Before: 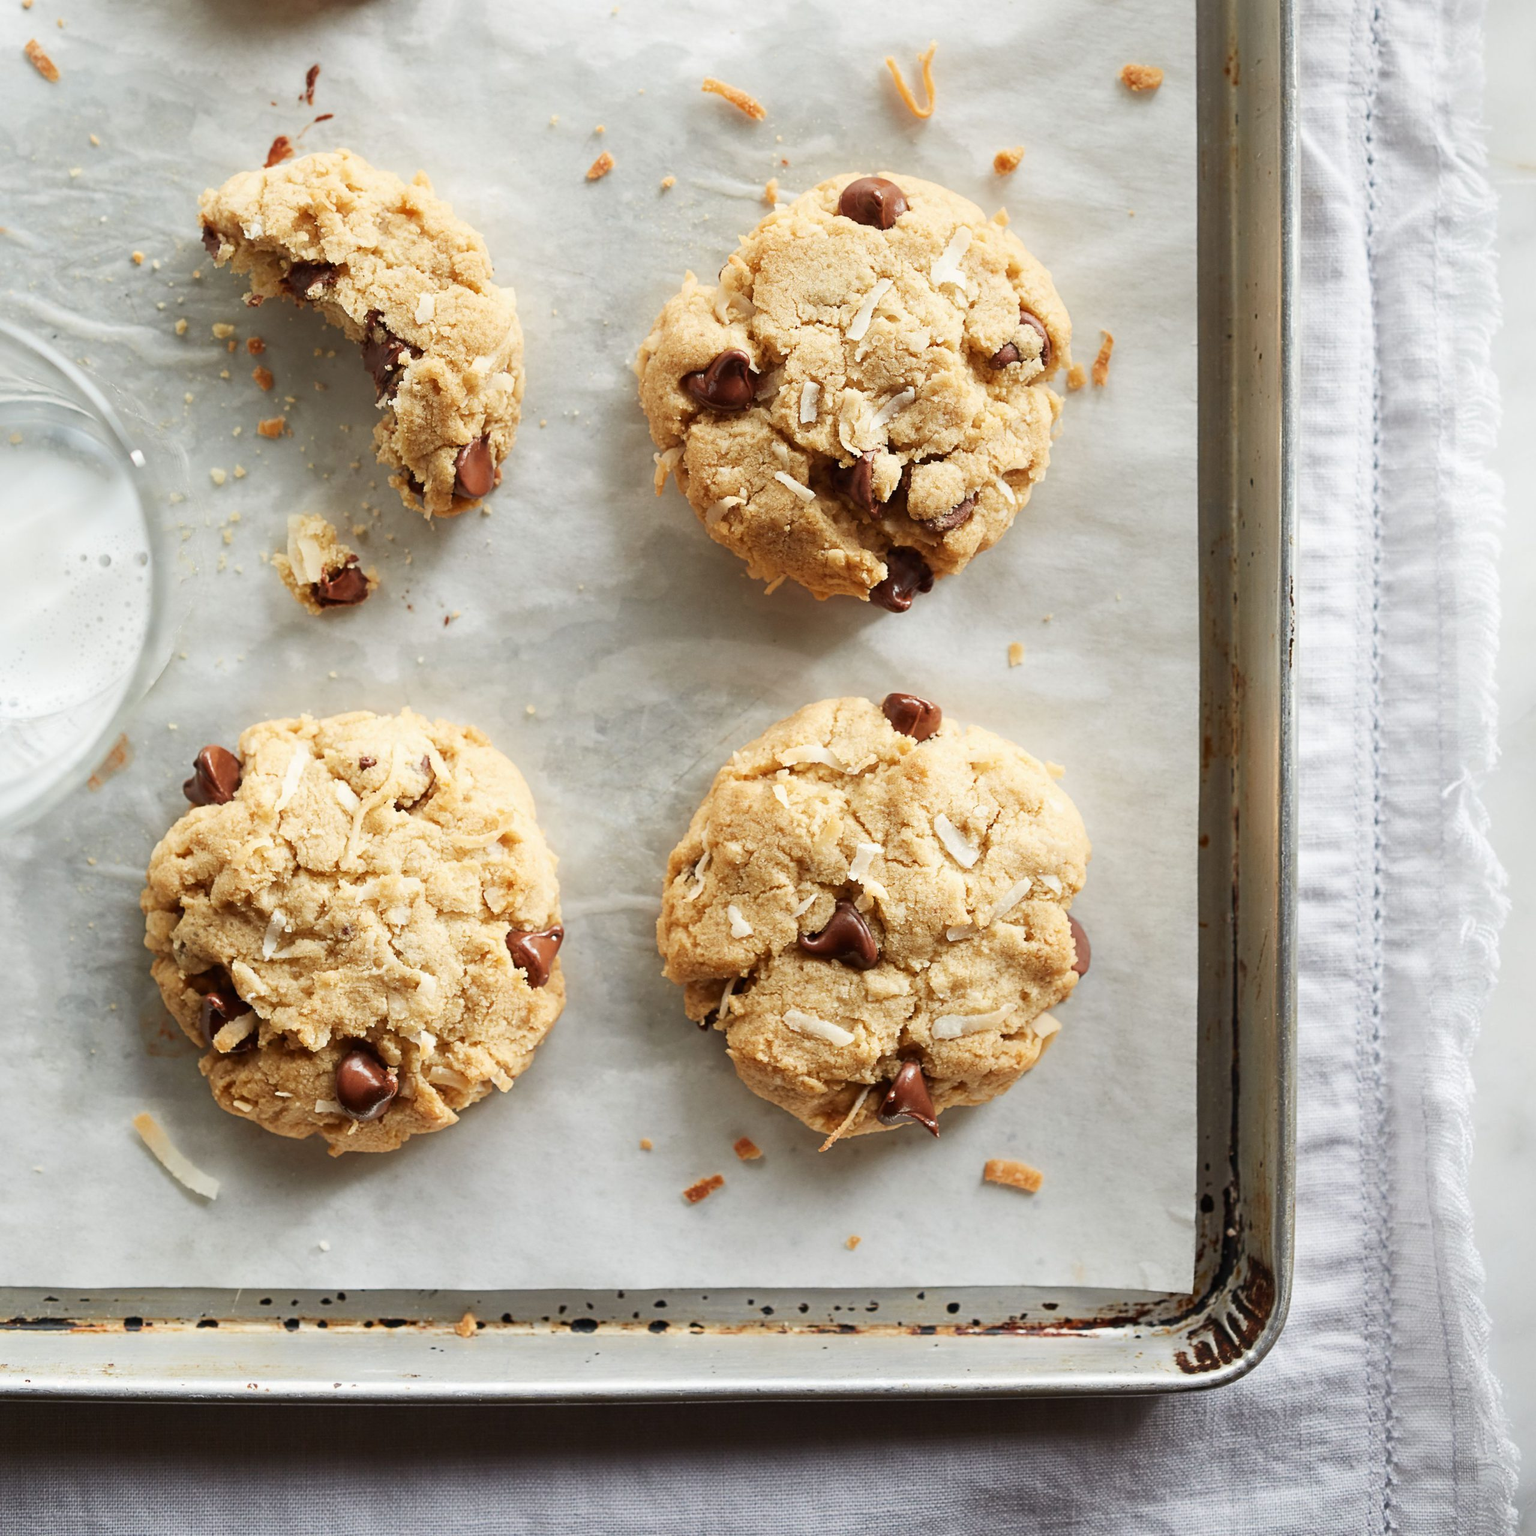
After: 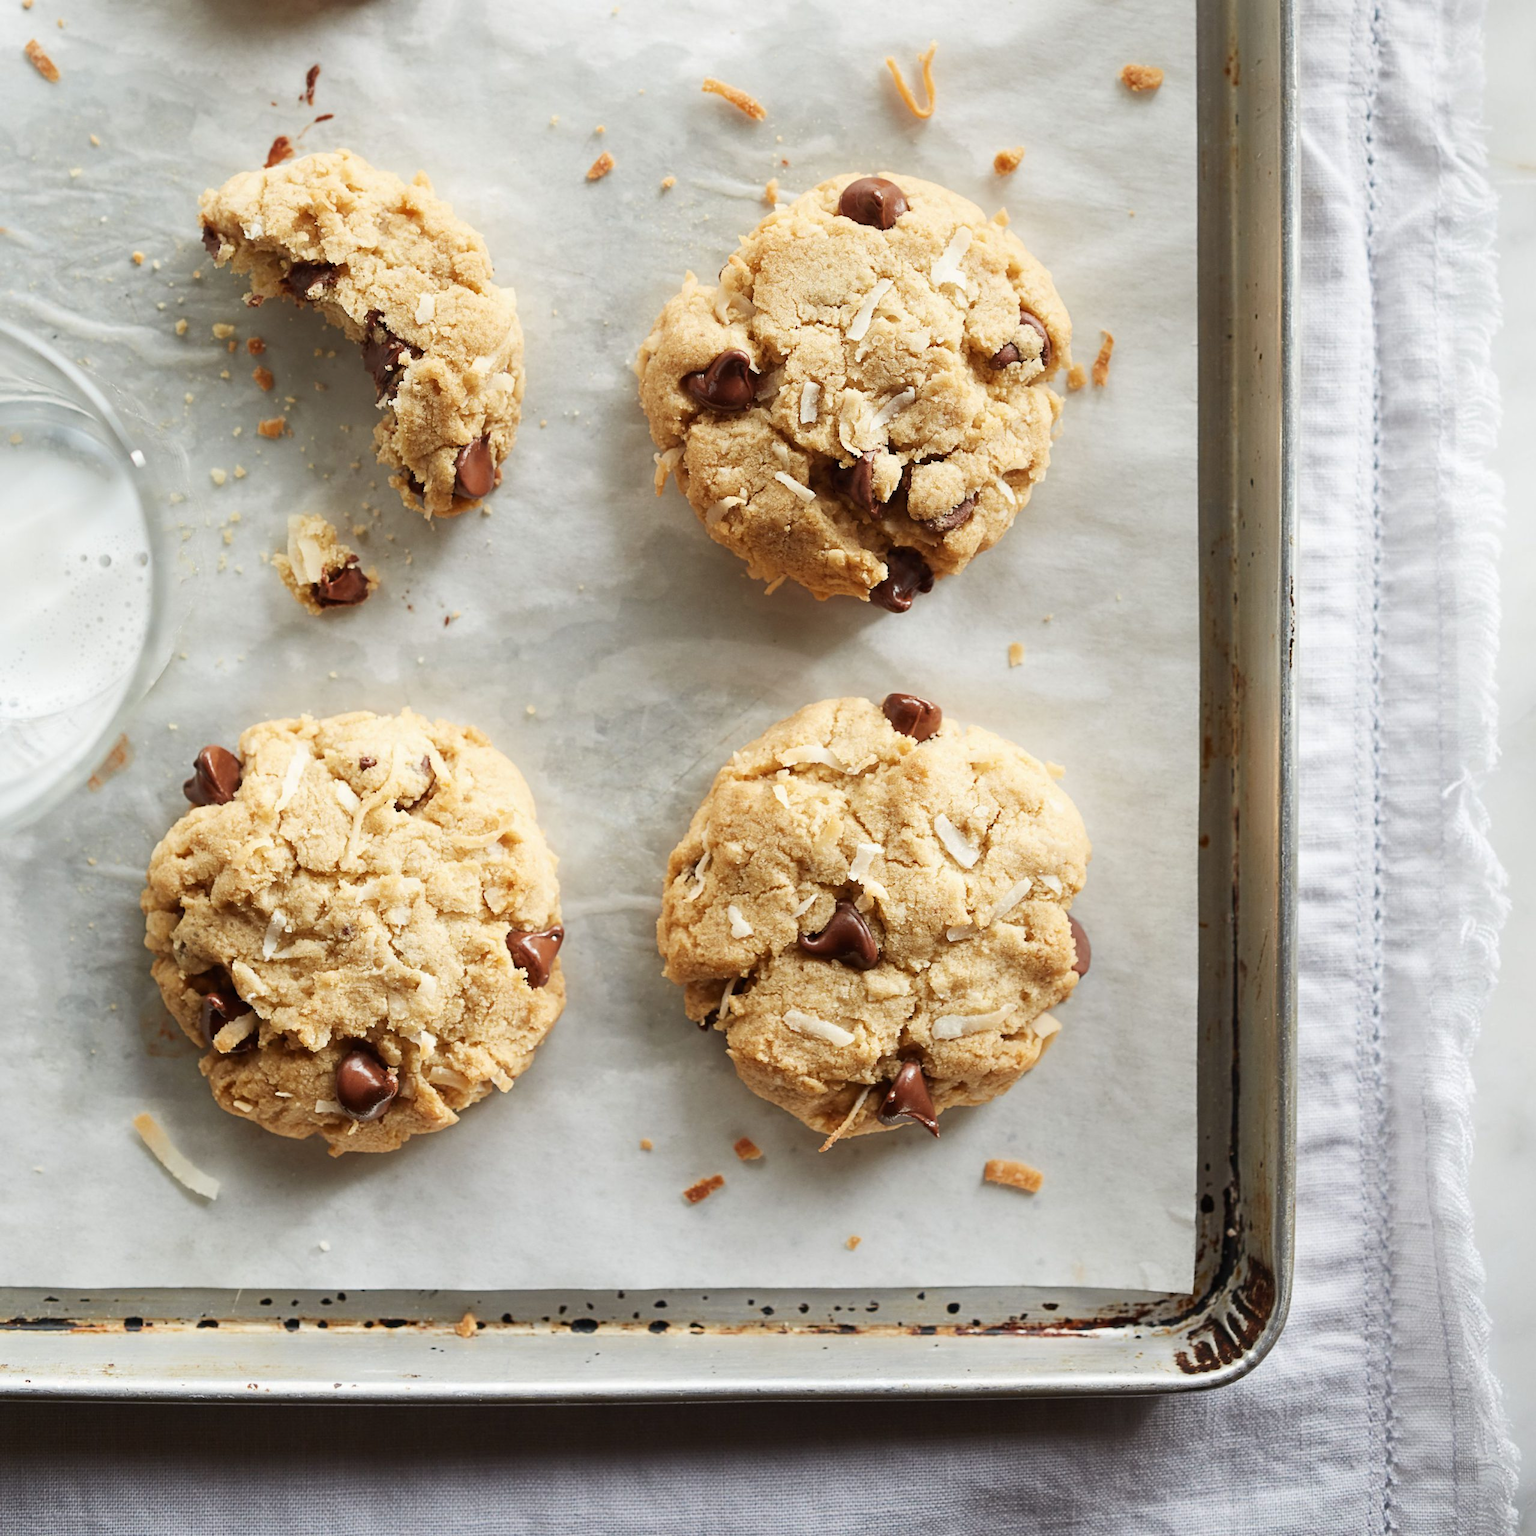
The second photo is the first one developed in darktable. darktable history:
white balance: emerald 1
color zones: curves: ch0 [(0.068, 0.464) (0.25, 0.5) (0.48, 0.508) (0.75, 0.536) (0.886, 0.476) (0.967, 0.456)]; ch1 [(0.066, 0.456) (0.25, 0.5) (0.616, 0.508) (0.746, 0.56) (0.934, 0.444)]
